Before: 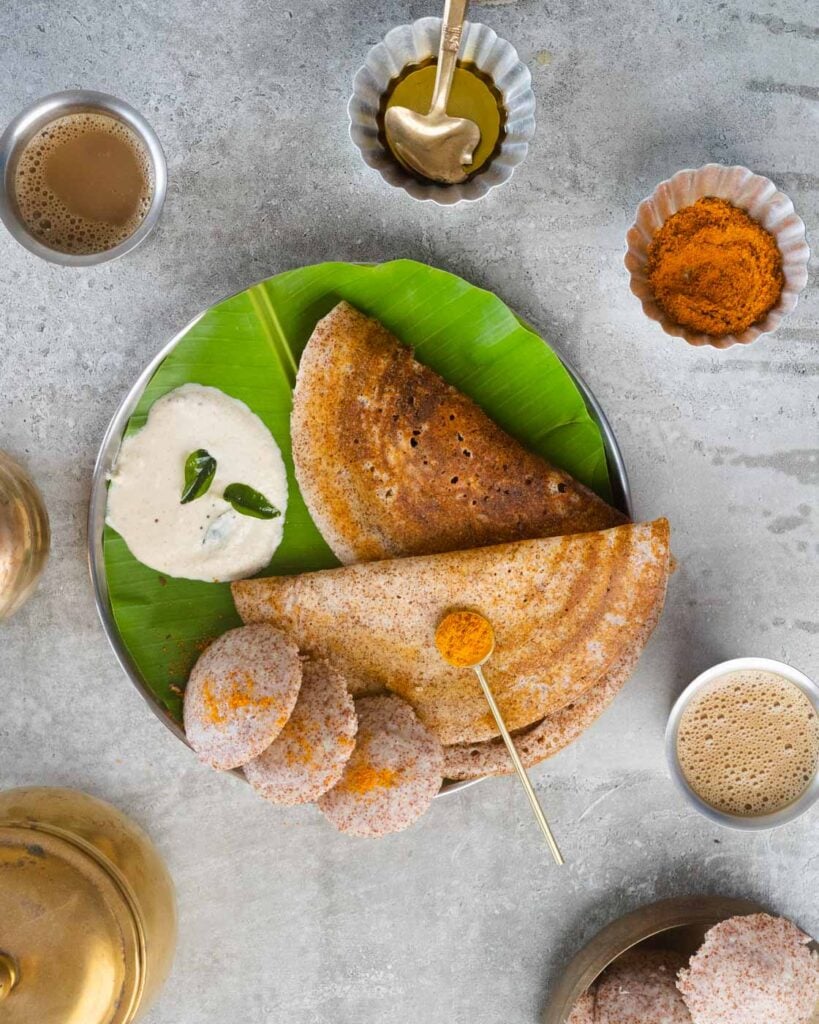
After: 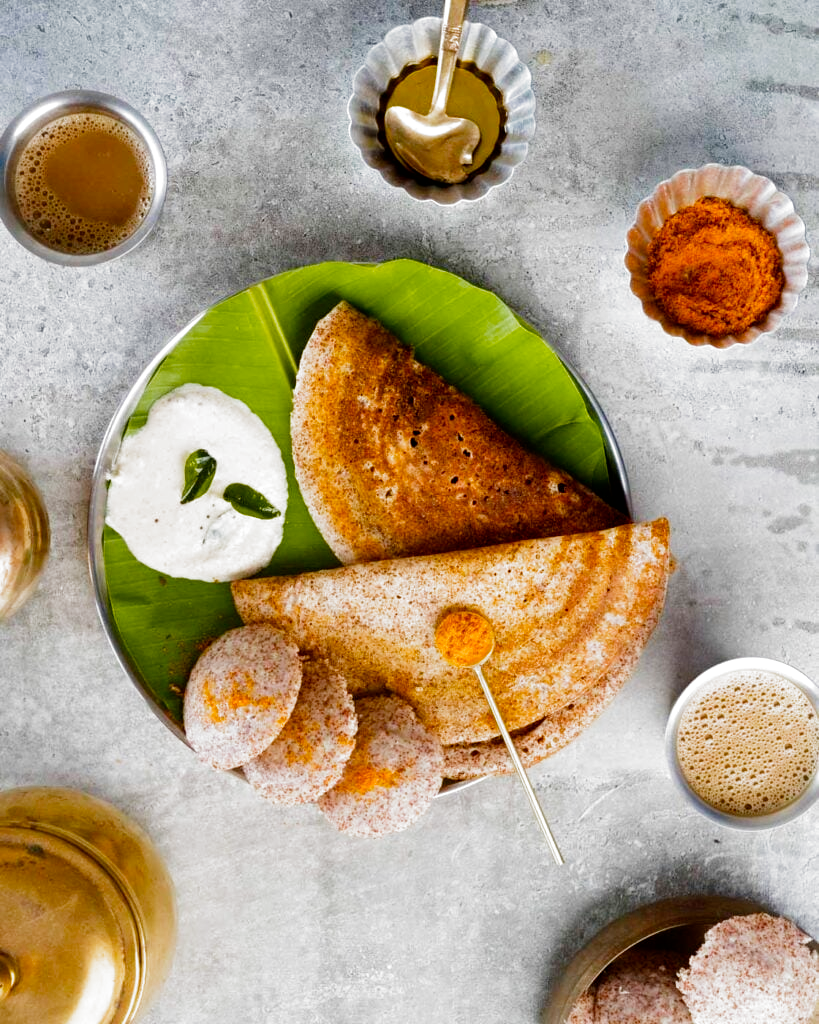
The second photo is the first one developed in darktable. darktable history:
color zones: curves: ch2 [(0, 0.5) (0.143, 0.5) (0.286, 0.489) (0.415, 0.421) (0.571, 0.5) (0.714, 0.5) (0.857, 0.5) (1, 0.5)]
color balance rgb: perceptual saturation grading › global saturation 20%, perceptual saturation grading › highlights -25%, perceptual saturation grading › shadows 25%
filmic rgb: black relative exposure -8.2 EV, white relative exposure 2.2 EV, threshold 3 EV, hardness 7.11, latitude 75%, contrast 1.325, highlights saturation mix -2%, shadows ↔ highlights balance 30%, preserve chrominance no, color science v5 (2021), contrast in shadows safe, contrast in highlights safe, enable highlight reconstruction true
